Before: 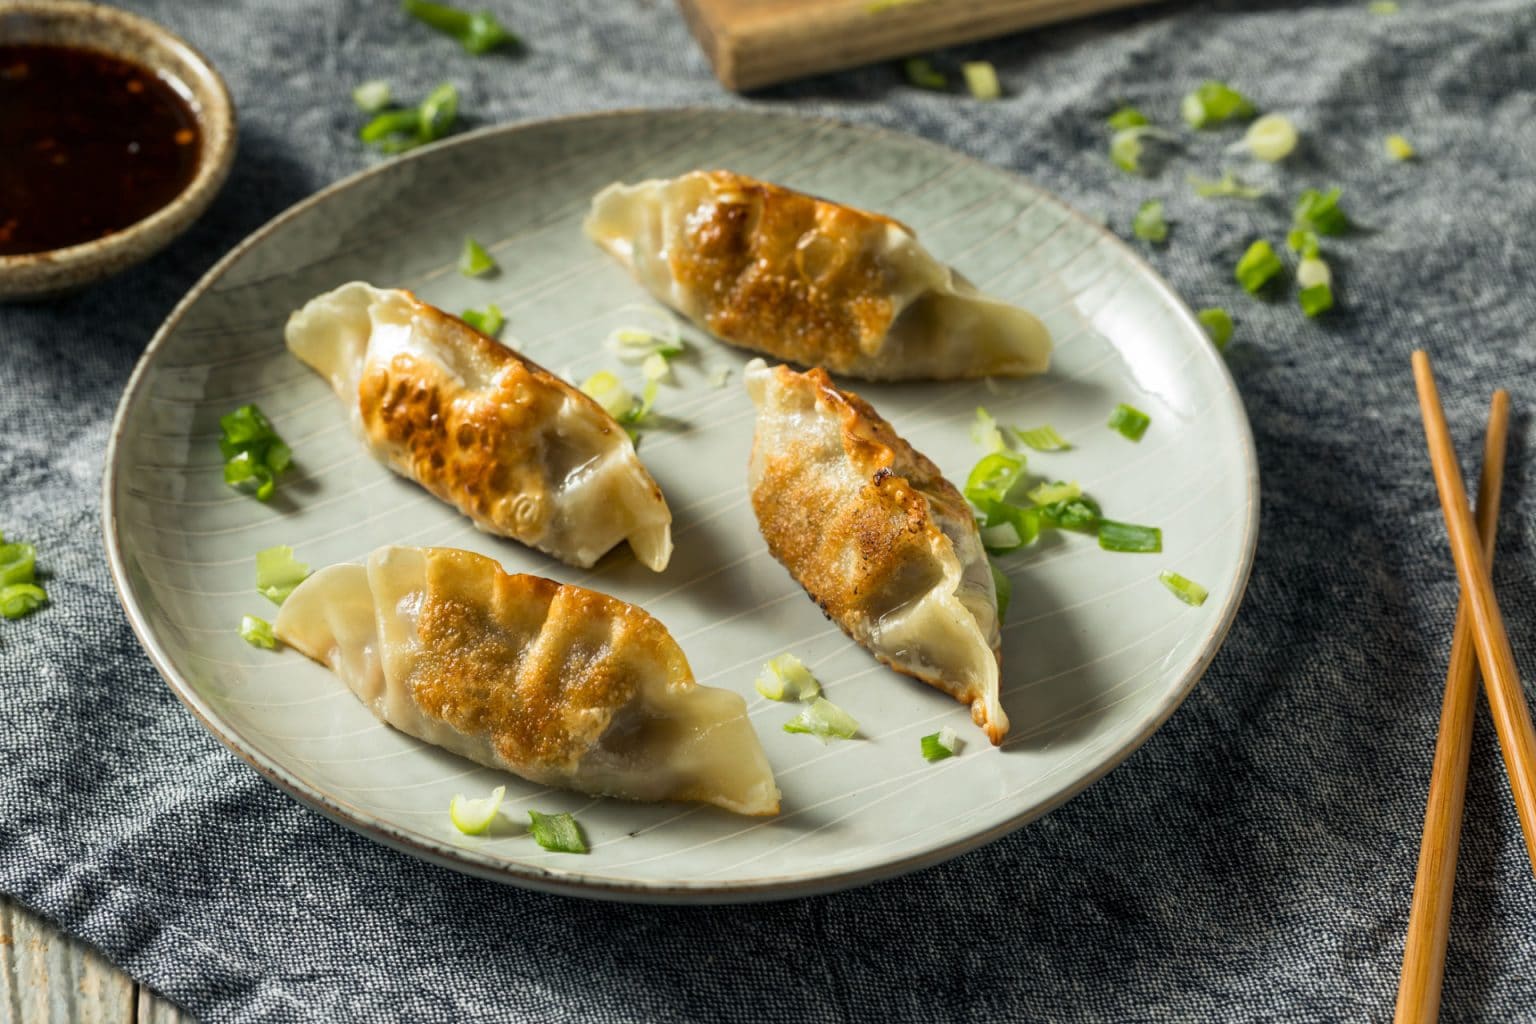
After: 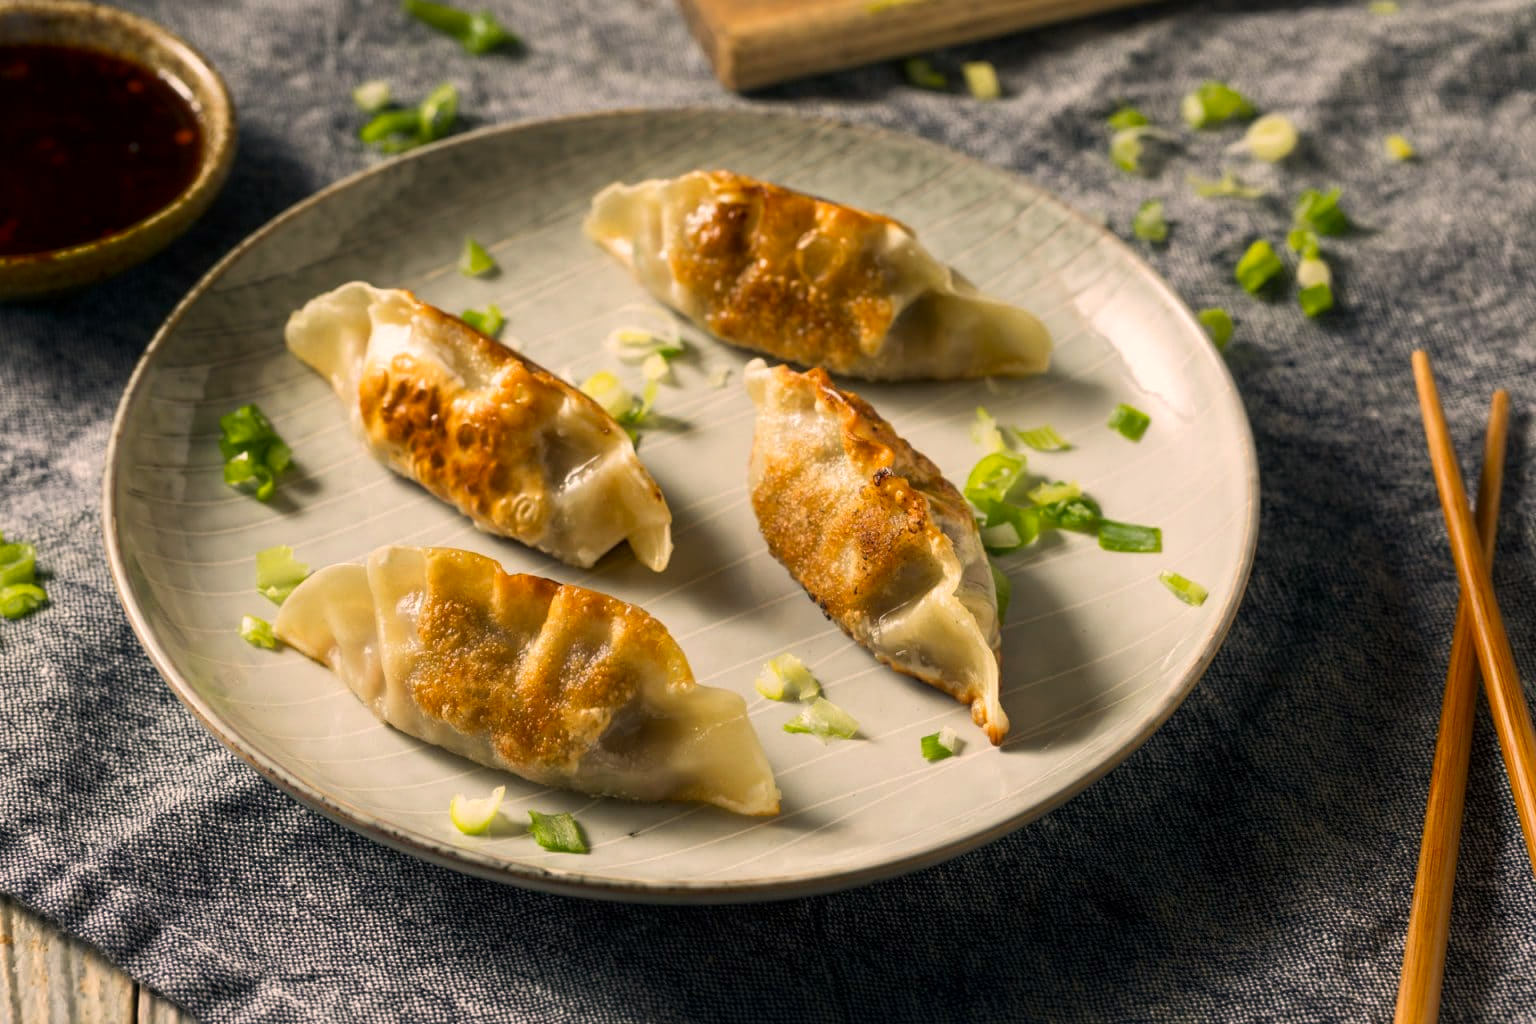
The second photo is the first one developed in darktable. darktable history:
color correction: highlights a* 11.3, highlights b* 11.64
shadows and highlights: shadows -87.22, highlights -35.81, soften with gaussian
